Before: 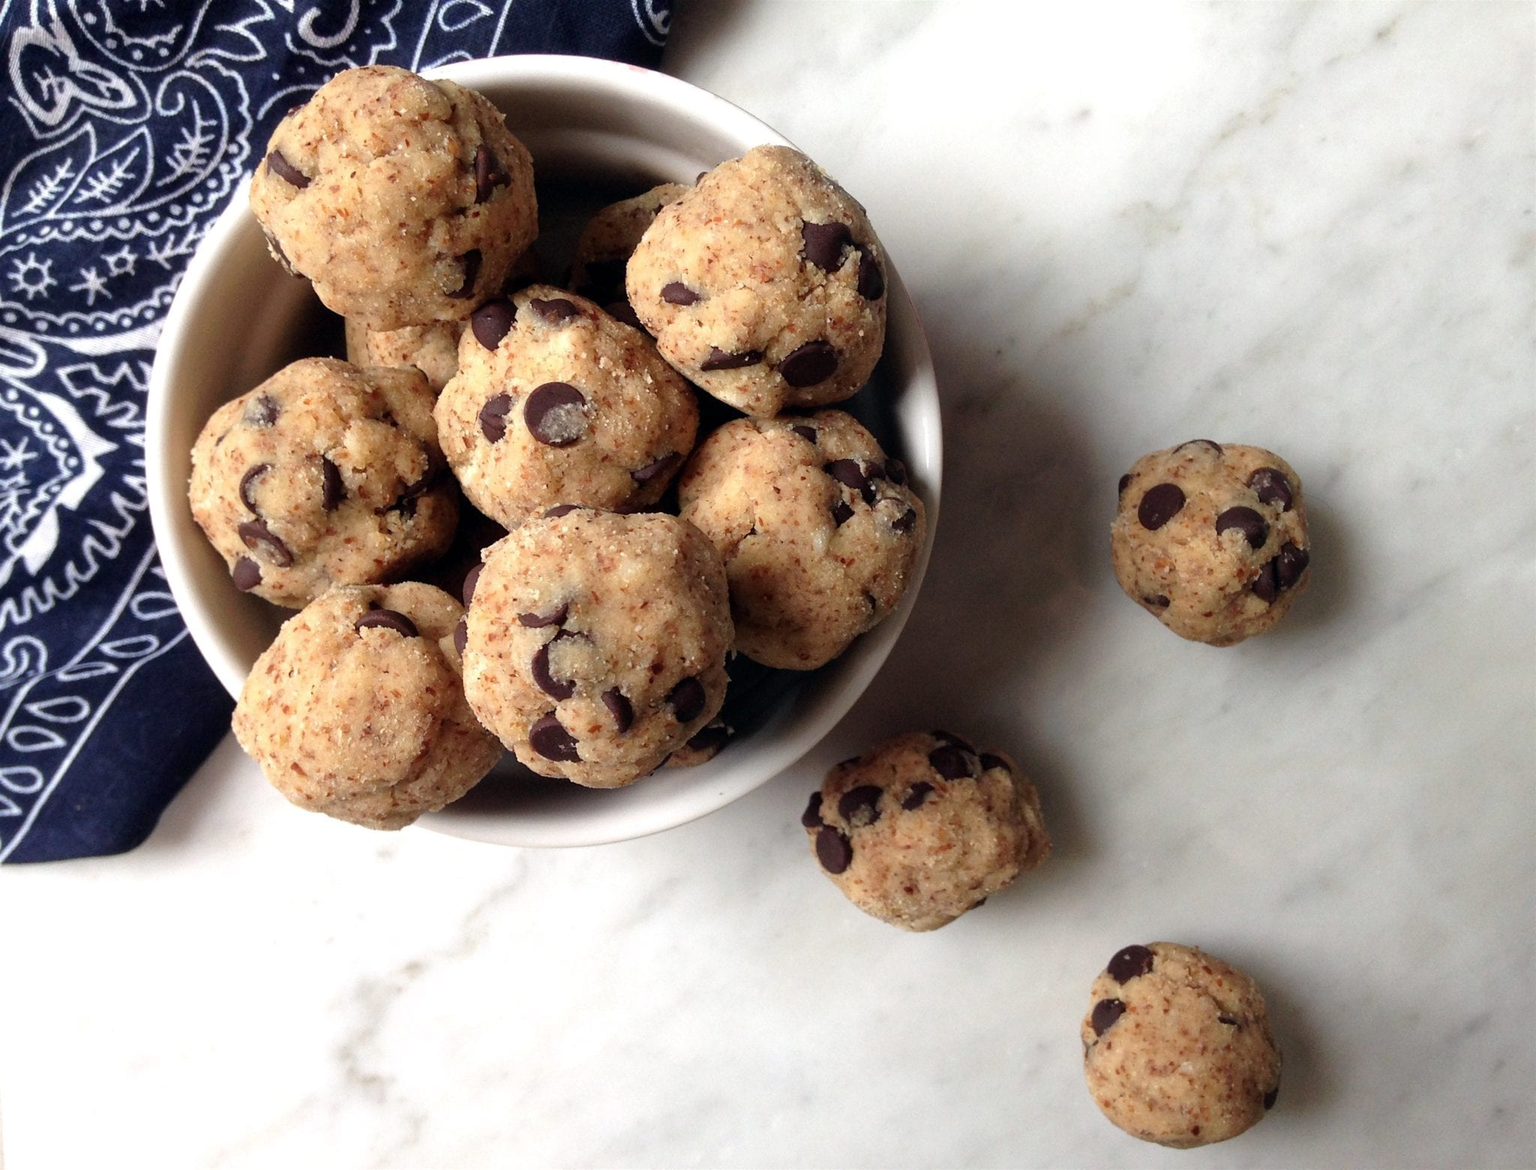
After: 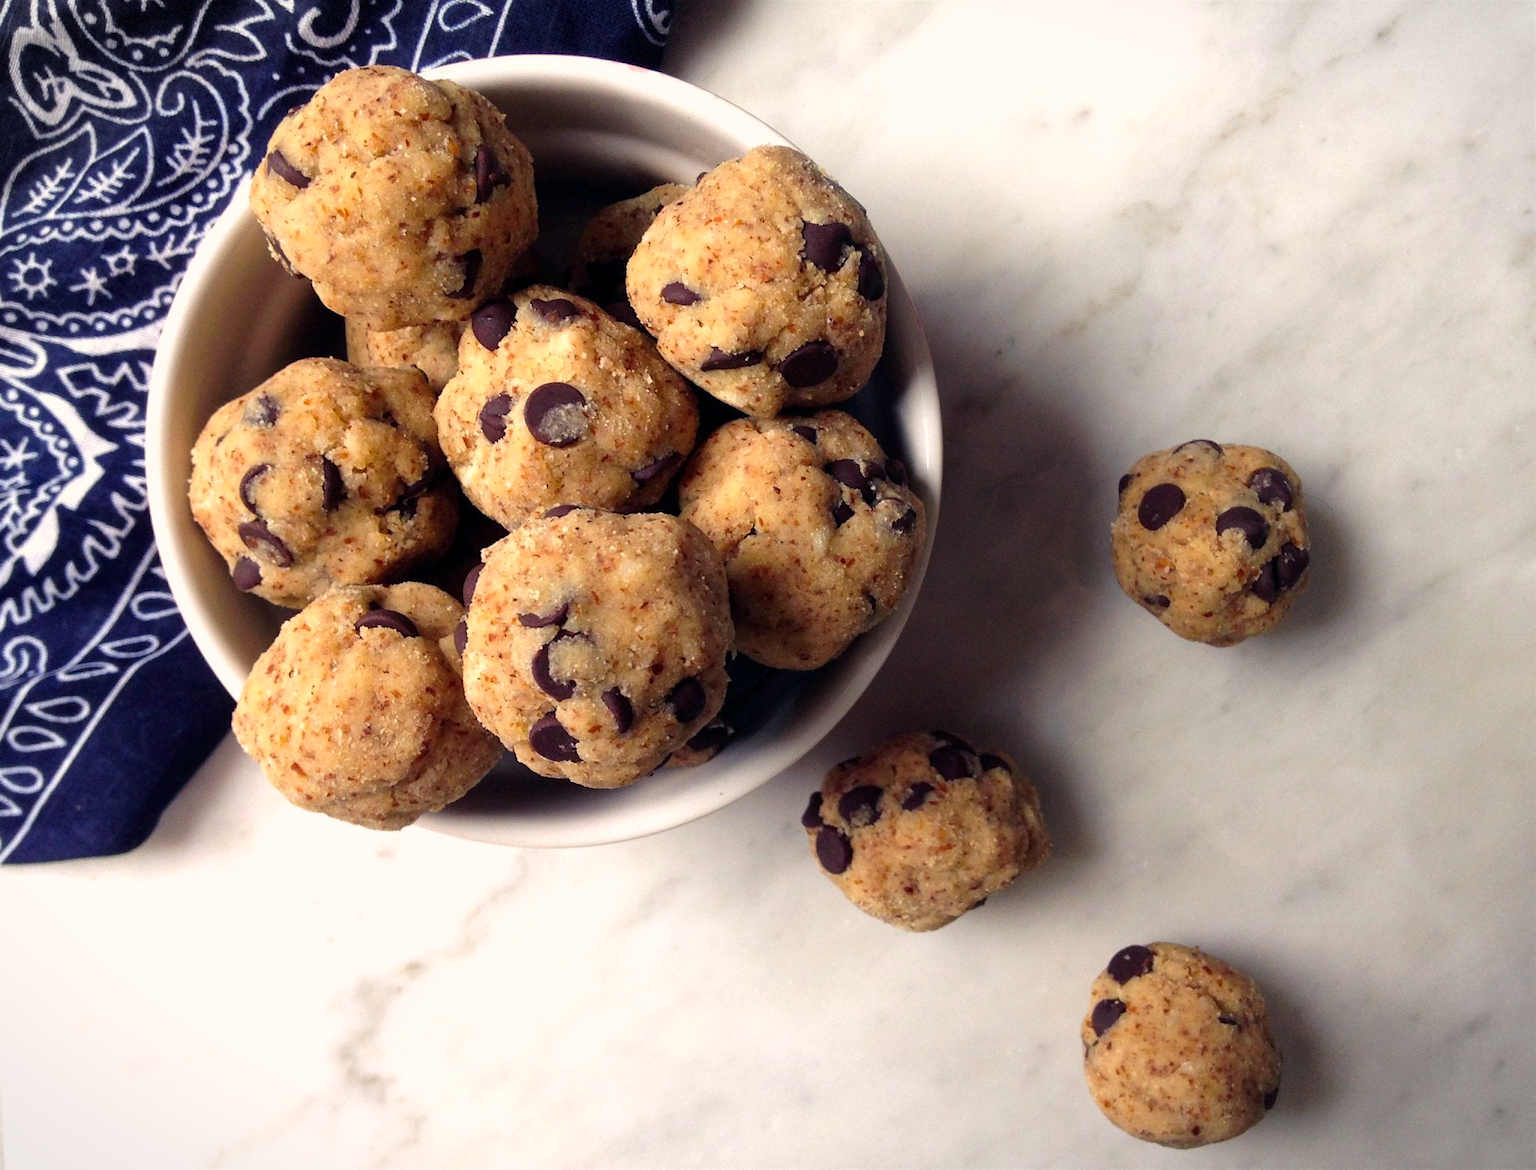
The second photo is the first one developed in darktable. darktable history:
color balance rgb: shadows lift › luminance -21.815%, shadows lift › chroma 6.627%, shadows lift › hue 271.89°, highlights gain › chroma 1.598%, highlights gain › hue 57.35°, perceptual saturation grading › global saturation 25.308%
vignetting: fall-off start 100.5%, brightness -0.169, width/height ratio 1.31, dithering 8-bit output, unbound false
